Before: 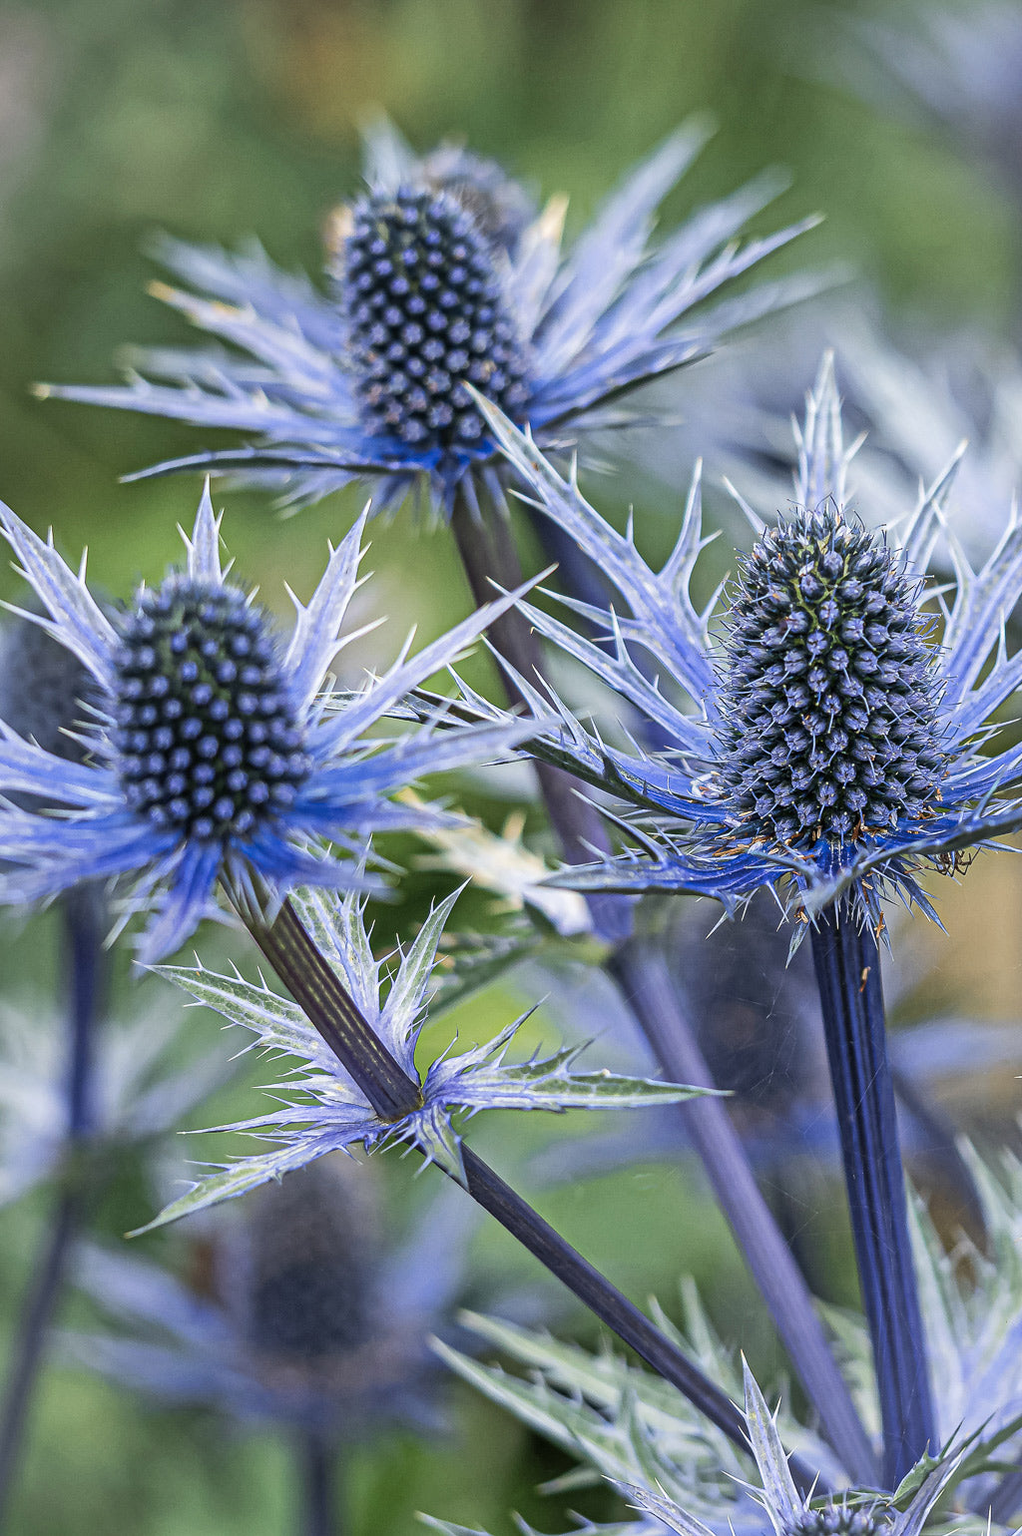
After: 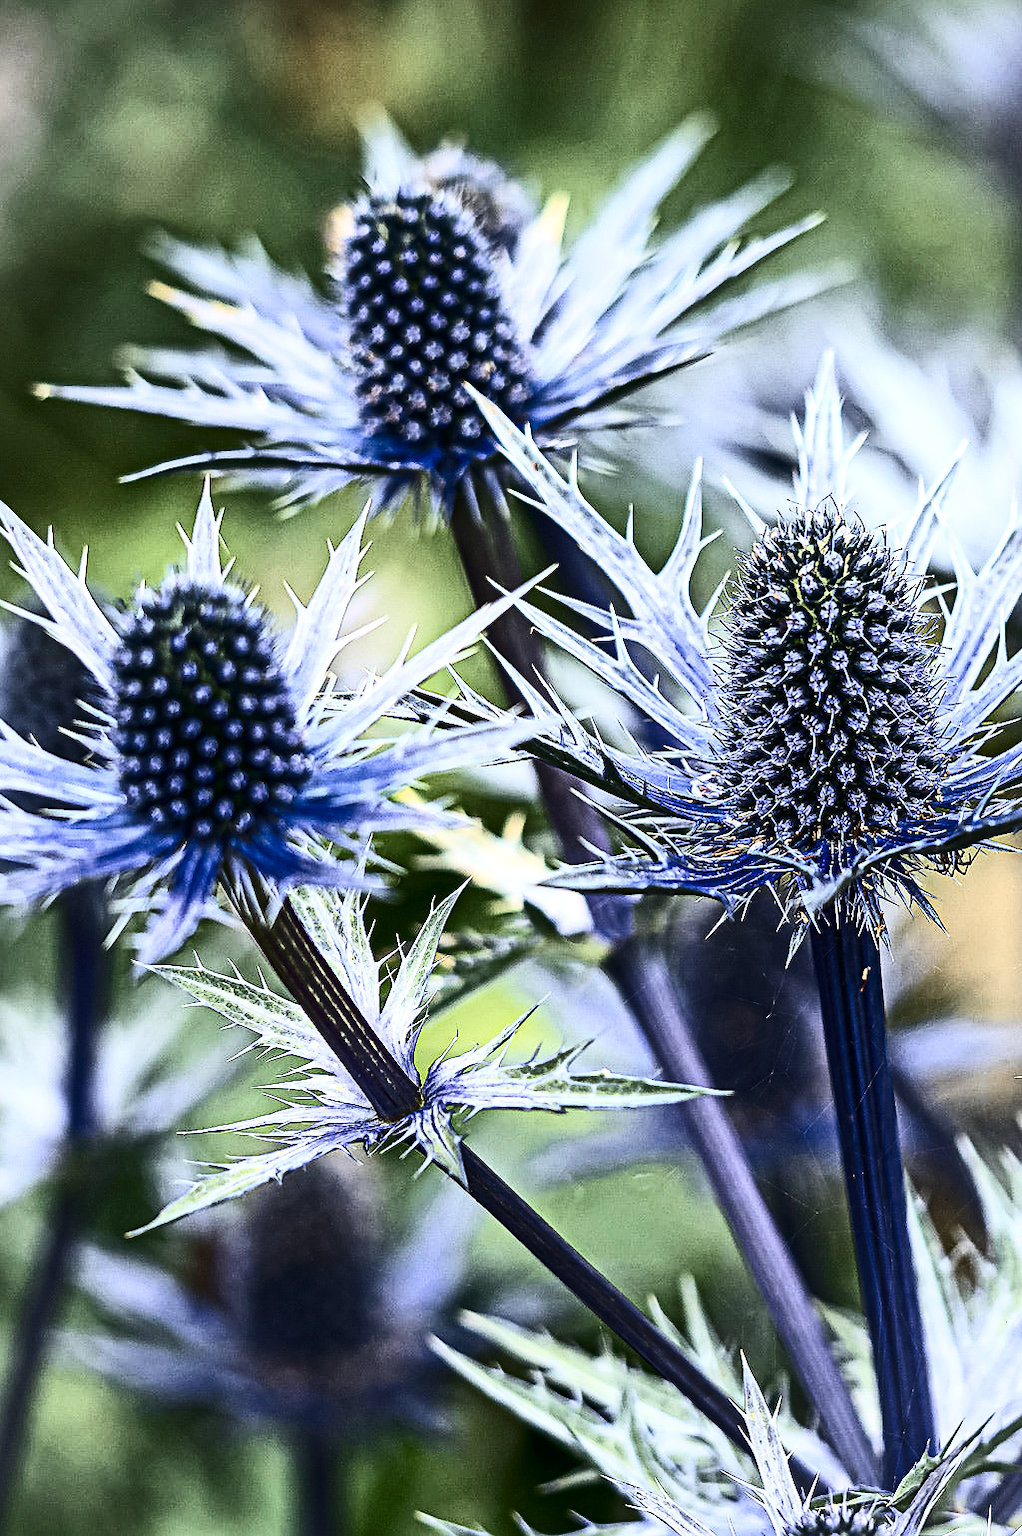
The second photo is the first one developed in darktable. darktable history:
contrast brightness saturation: contrast 0.487, saturation -0.089
color balance rgb: perceptual saturation grading › global saturation -0.487%, perceptual brilliance grading › highlights 14.009%, perceptual brilliance grading › shadows -18.793%, global vibrance 29.322%
sharpen: on, module defaults
contrast equalizer: y [[0.6 ×6], [0.55 ×6], [0 ×6], [0 ×6], [0 ×6]], mix -0.206
